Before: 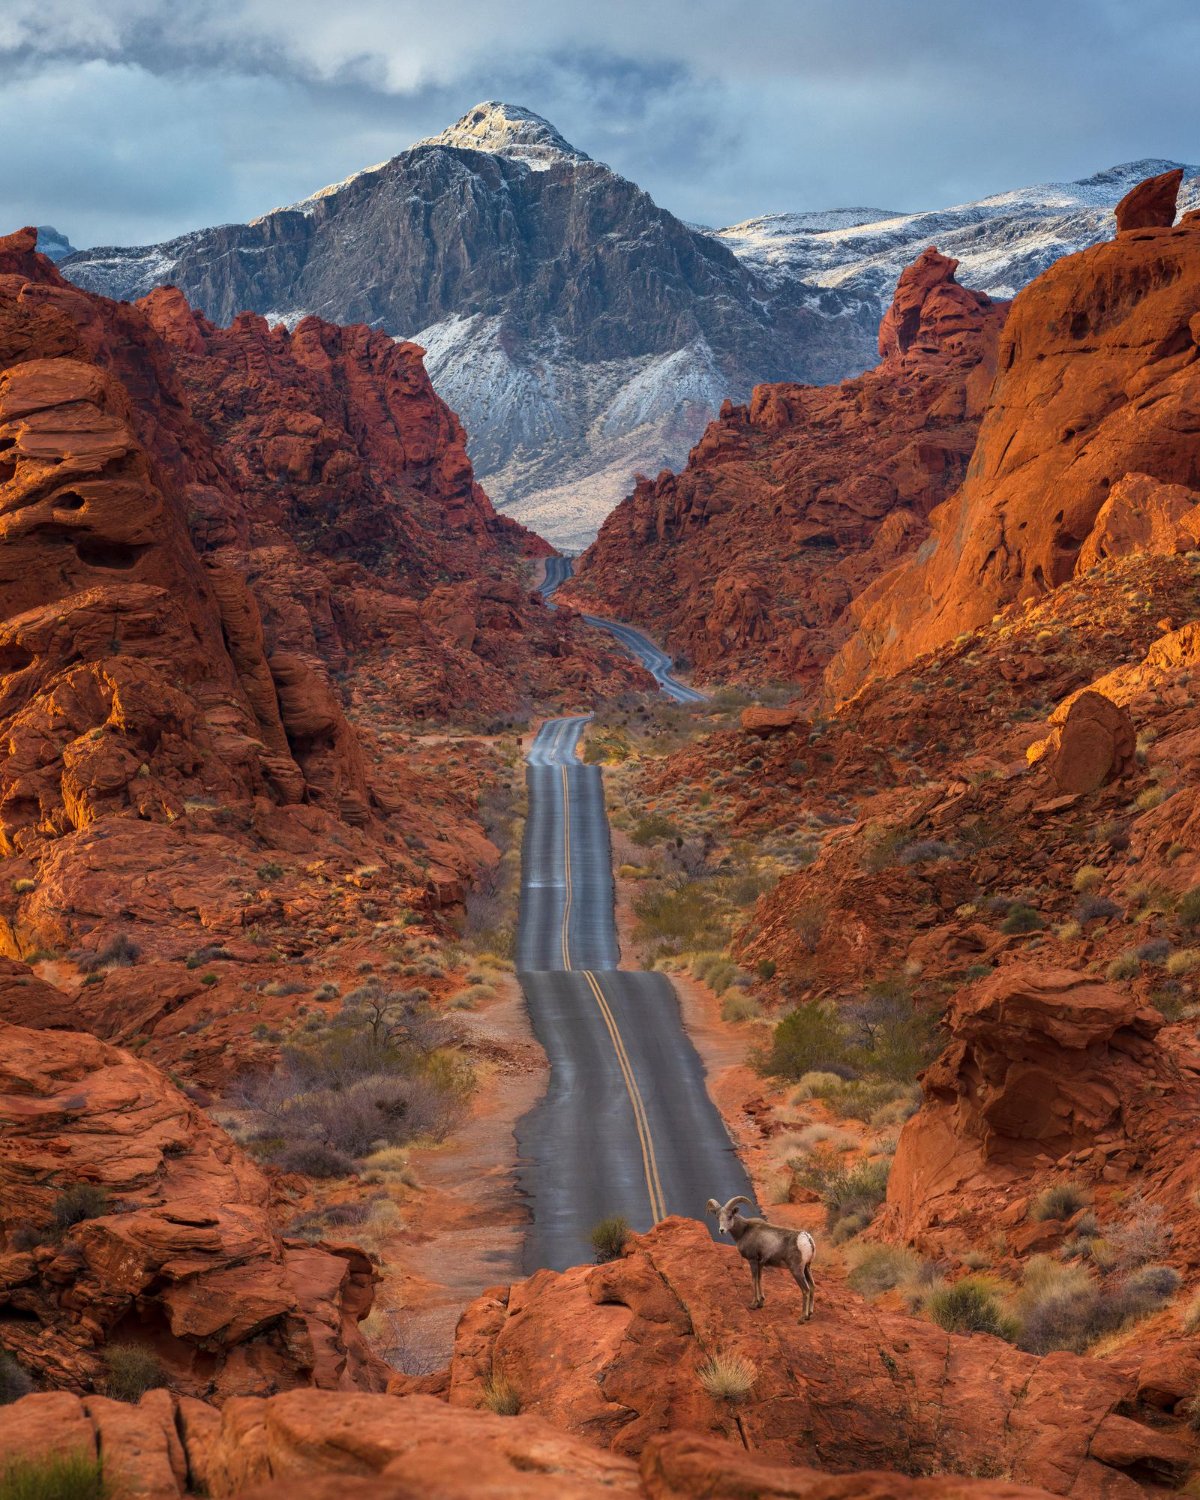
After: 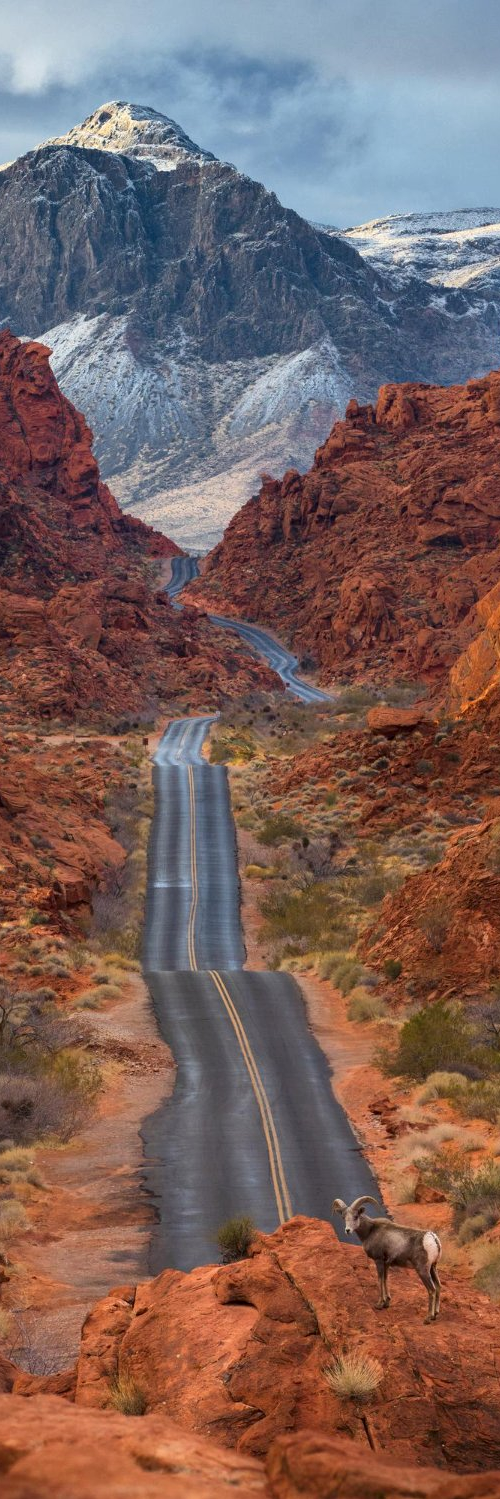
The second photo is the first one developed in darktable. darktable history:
local contrast: mode bilateral grid, contrast 20, coarseness 50, detail 120%, midtone range 0.2
crop: left 31.229%, right 27.105%
